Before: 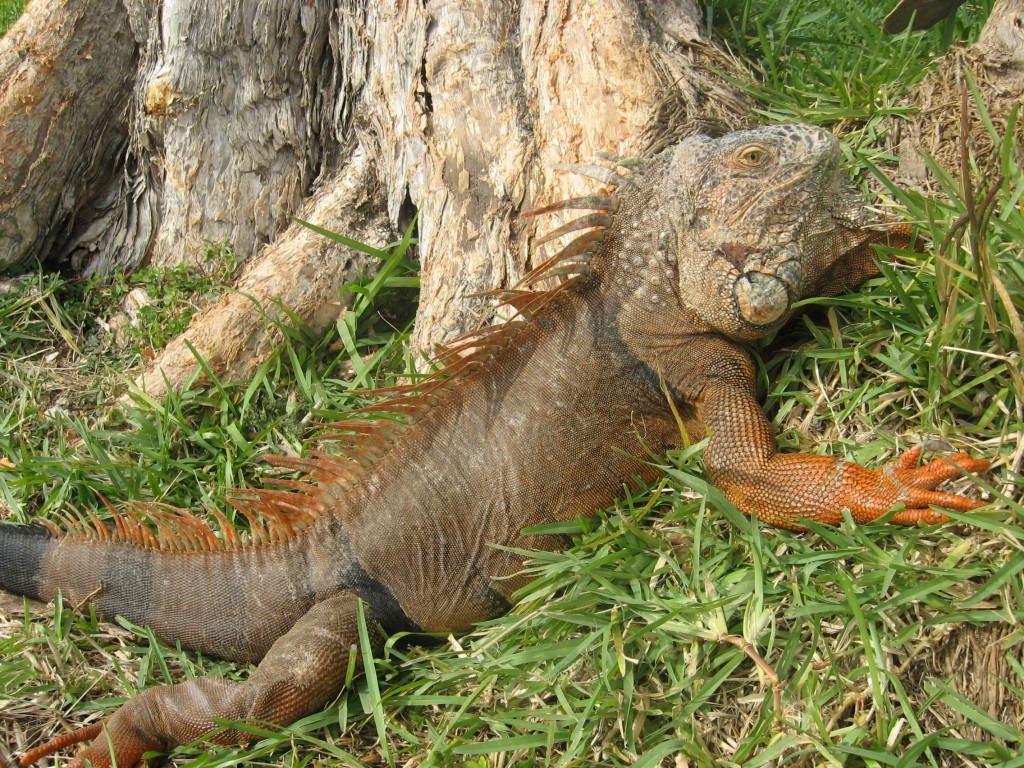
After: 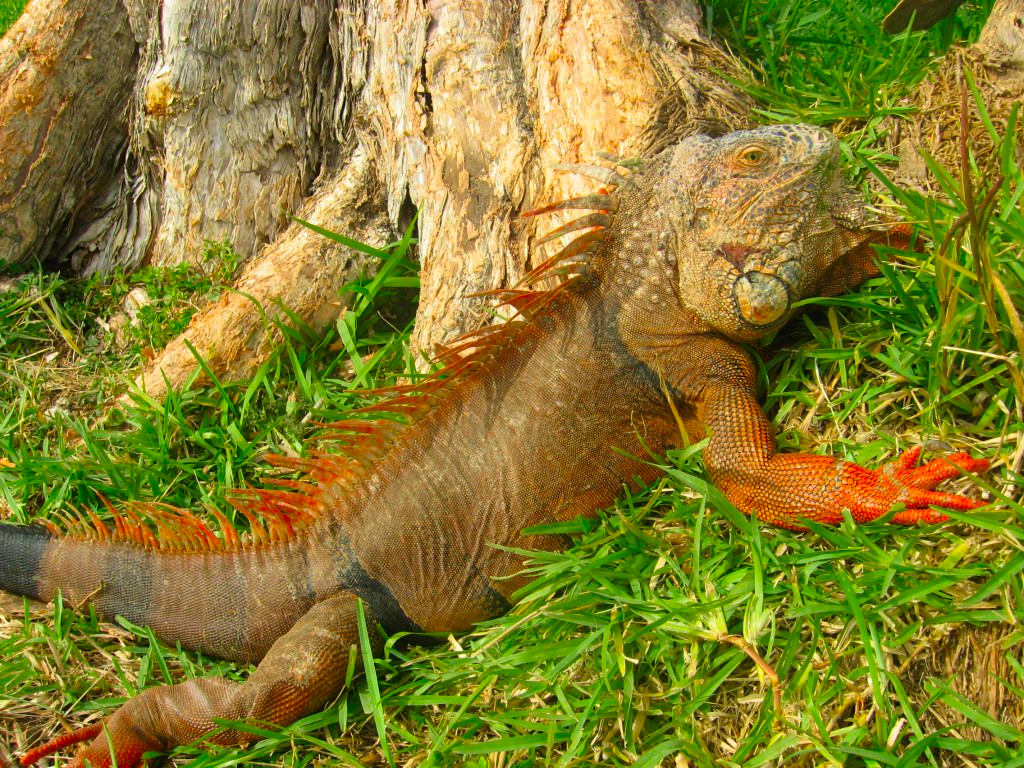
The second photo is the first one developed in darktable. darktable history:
color correction: highlights b* -0.06, saturation 1.85
velvia: on, module defaults
